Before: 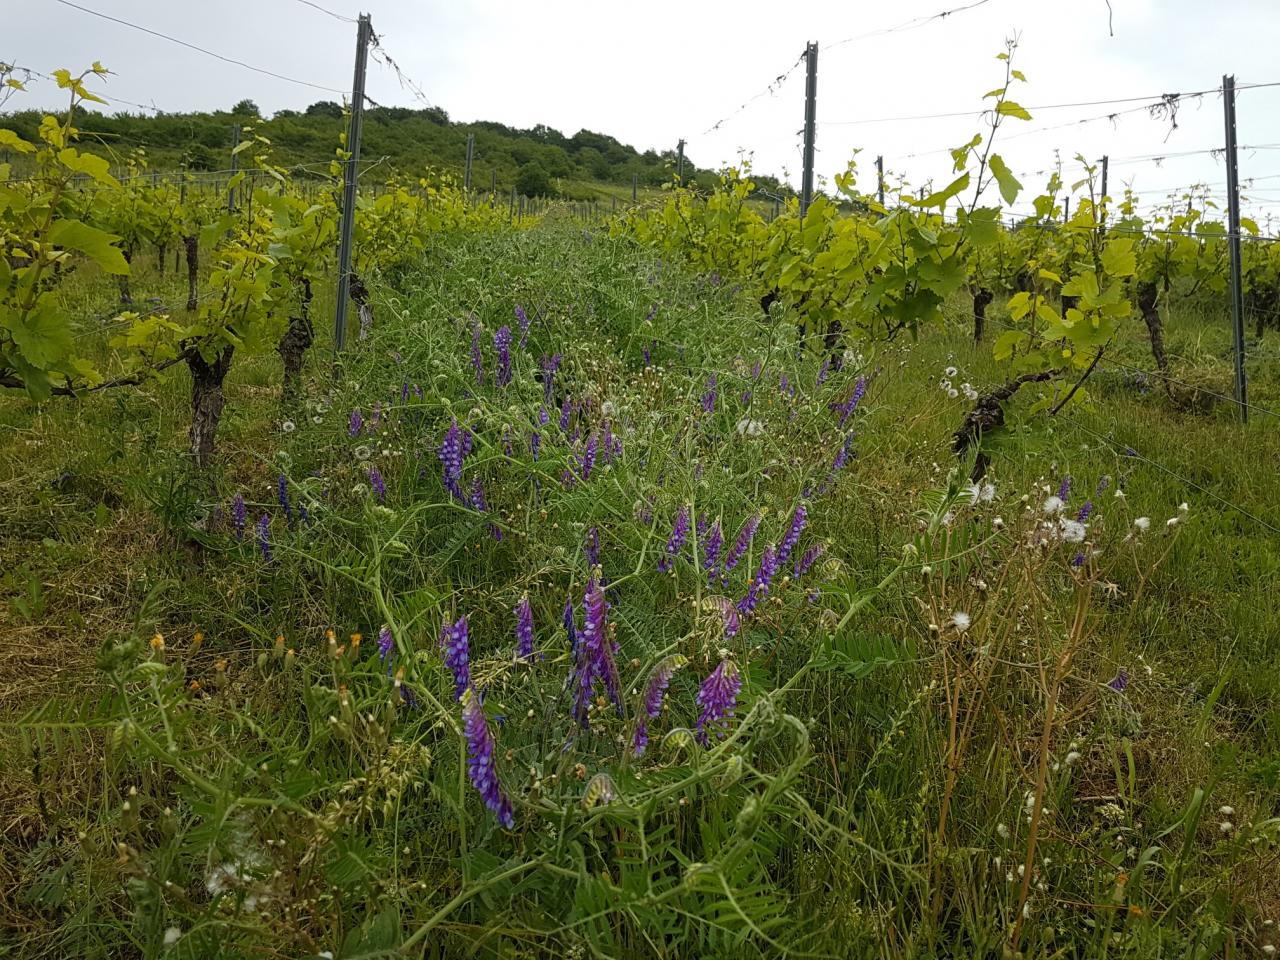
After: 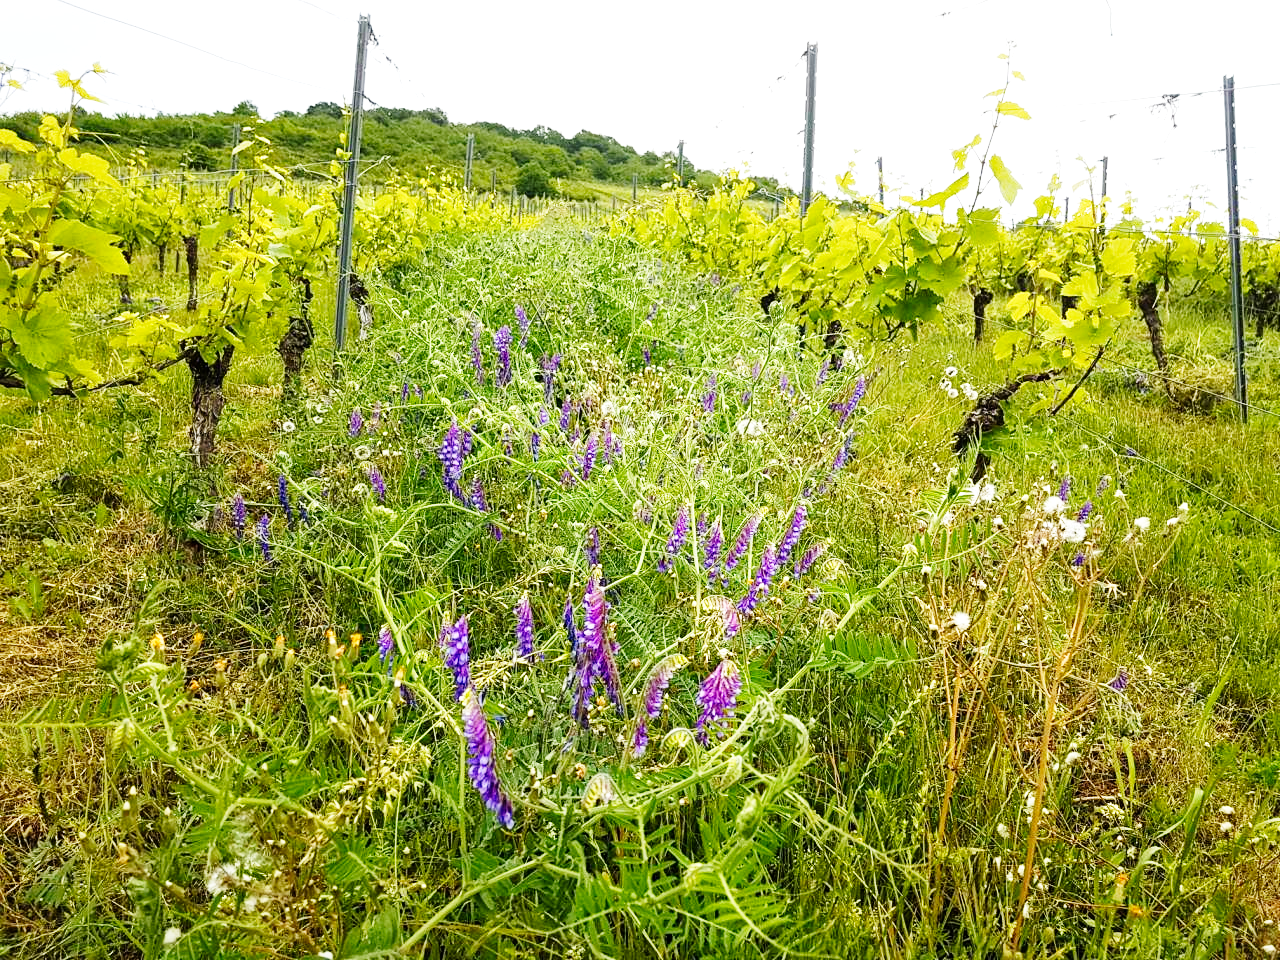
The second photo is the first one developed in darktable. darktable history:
exposure: black level correction 0, exposure 0.691 EV, compensate exposure bias true, compensate highlight preservation false
base curve: curves: ch0 [(0, 0) (0, 0.001) (0.001, 0.001) (0.004, 0.002) (0.007, 0.004) (0.015, 0.013) (0.033, 0.045) (0.052, 0.096) (0.075, 0.17) (0.099, 0.241) (0.163, 0.42) (0.219, 0.55) (0.259, 0.616) (0.327, 0.722) (0.365, 0.765) (0.522, 0.873) (0.547, 0.881) (0.689, 0.919) (0.826, 0.952) (1, 1)], preserve colors none
local contrast: mode bilateral grid, contrast 20, coarseness 50, detail 120%, midtone range 0.2
color balance rgb: perceptual saturation grading › global saturation 0.685%
